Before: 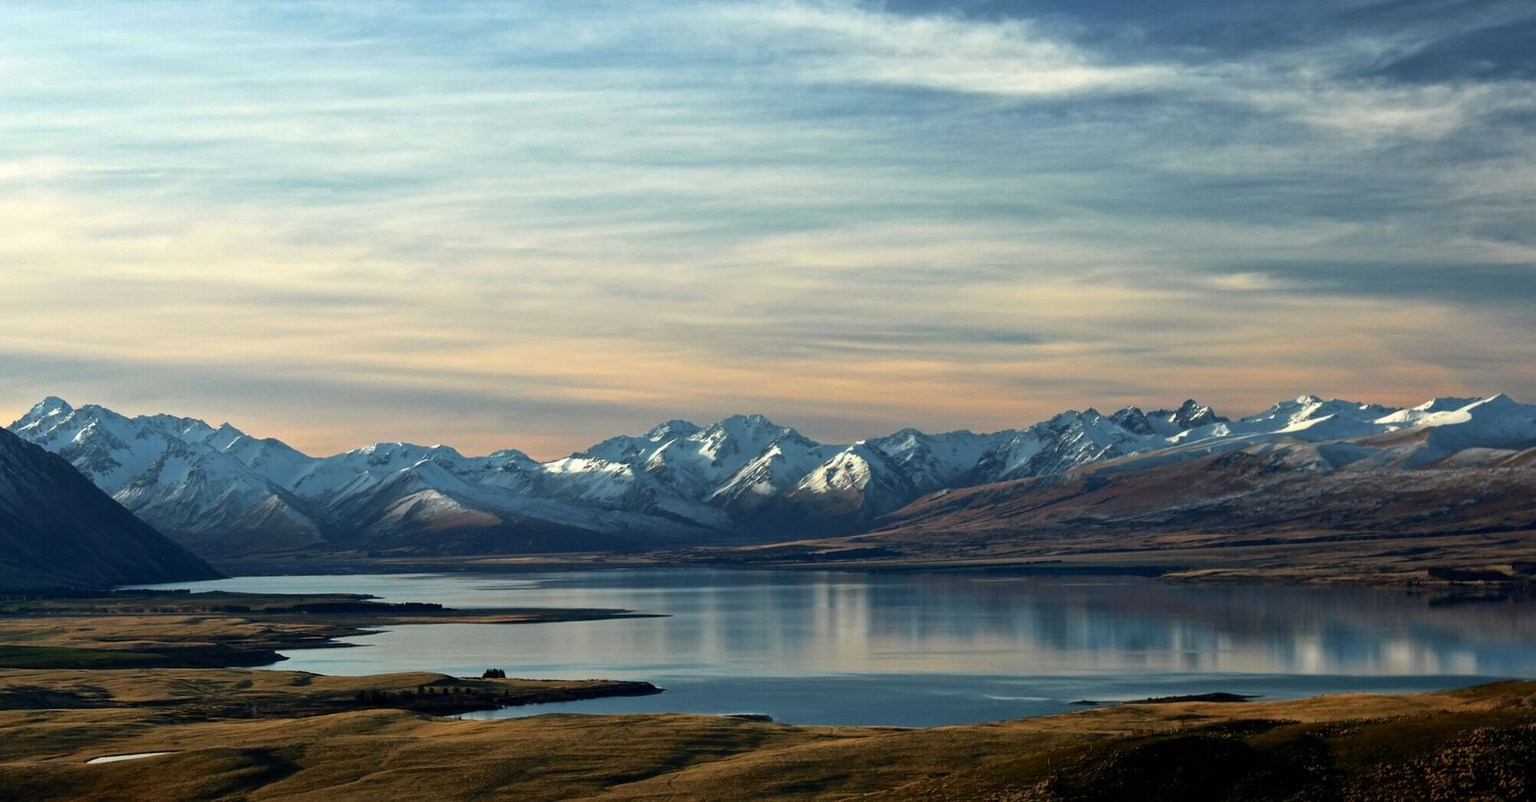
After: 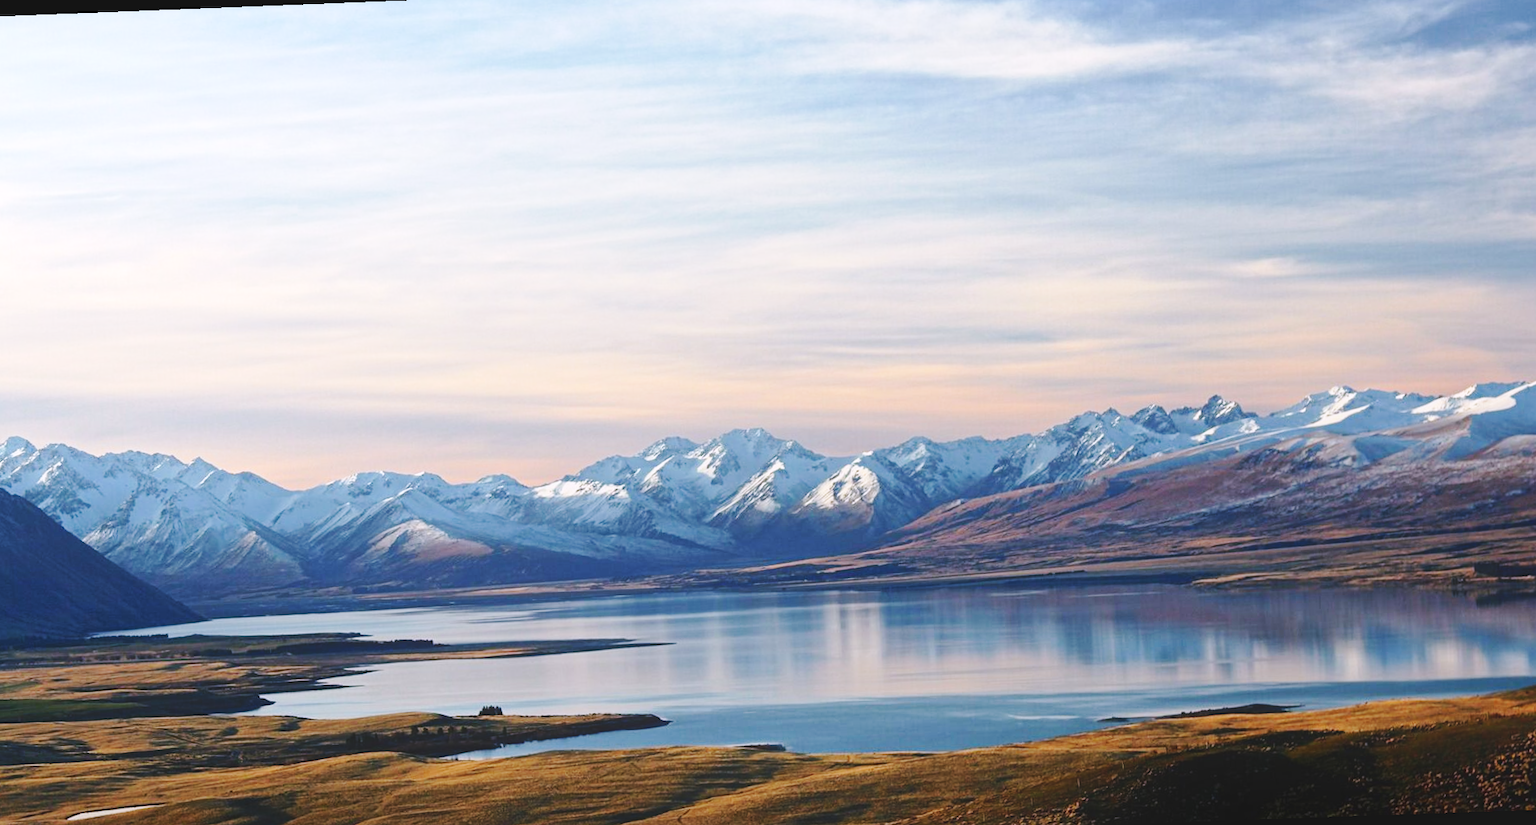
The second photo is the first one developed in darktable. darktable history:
white balance: red 1.066, blue 1.119
rotate and perspective: rotation -2.12°, lens shift (vertical) 0.009, lens shift (horizontal) -0.008, automatic cropping original format, crop left 0.036, crop right 0.964, crop top 0.05, crop bottom 0.959
contrast equalizer: y [[0.439, 0.44, 0.442, 0.457, 0.493, 0.498], [0.5 ×6], [0.5 ×6], [0 ×6], [0 ×6]]
base curve: curves: ch0 [(0, 0.007) (0.028, 0.063) (0.121, 0.311) (0.46, 0.743) (0.859, 0.957) (1, 1)], preserve colors none
